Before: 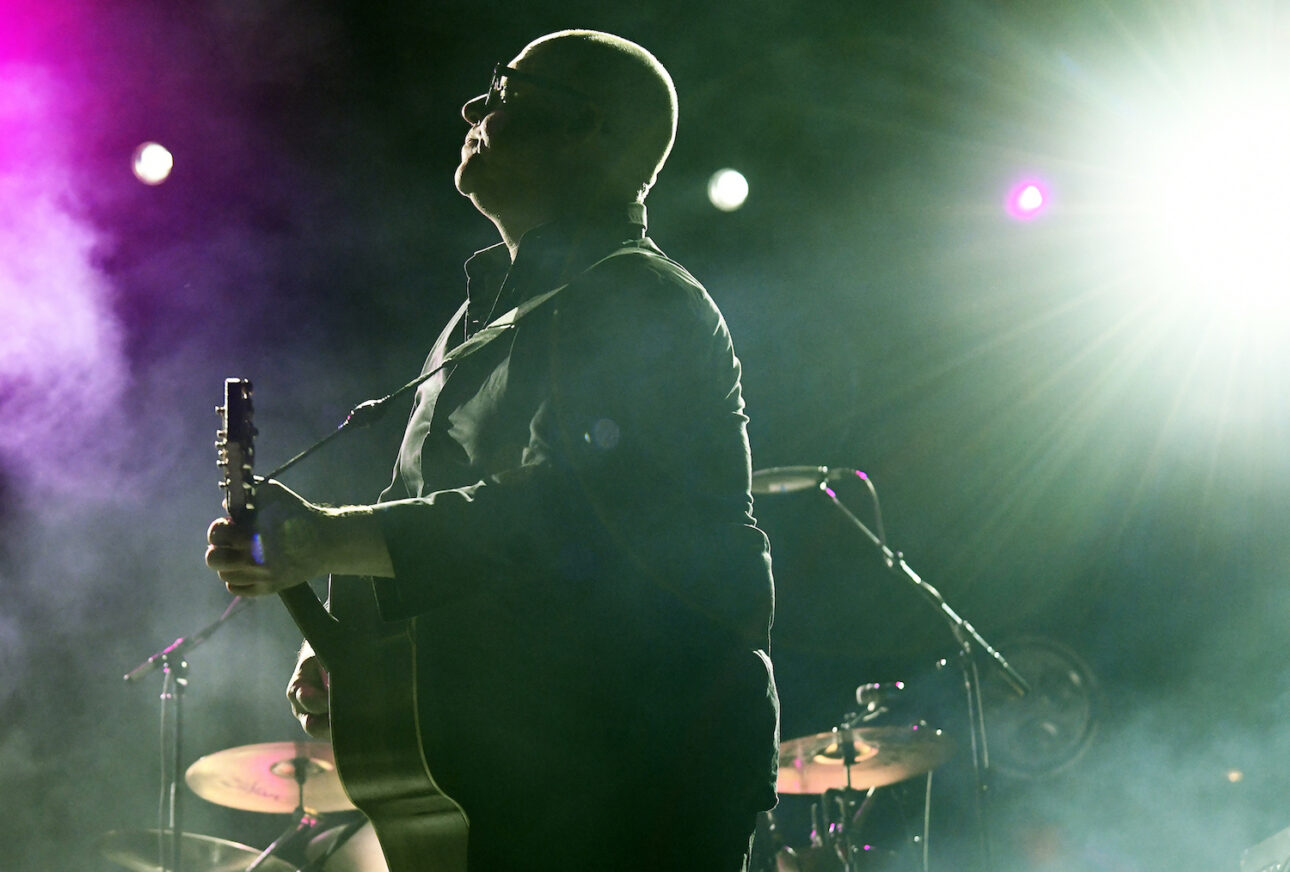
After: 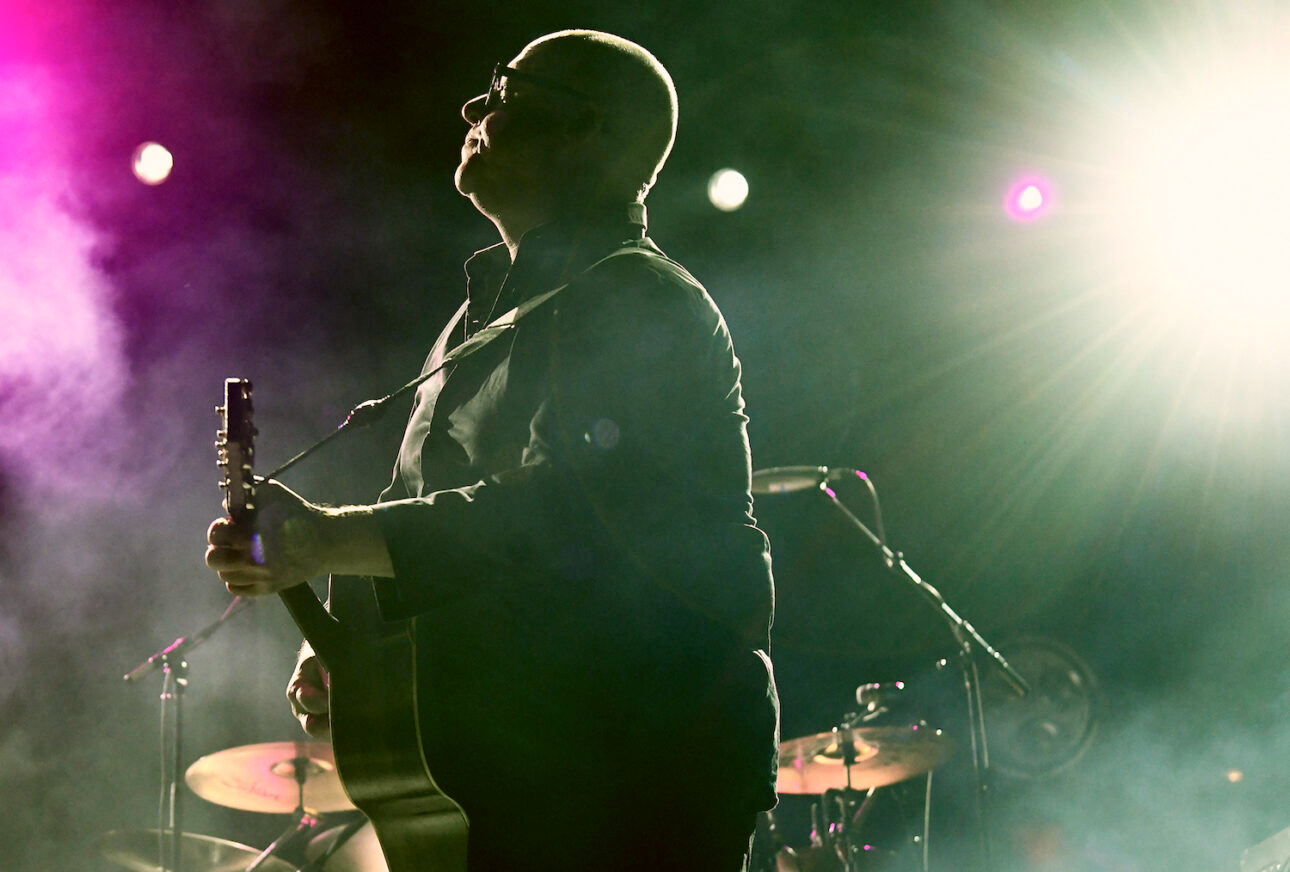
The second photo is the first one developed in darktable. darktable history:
color correction: highlights a* 6.25, highlights b* 7.46, shadows a* 6.45, shadows b* 7.38, saturation 0.885
